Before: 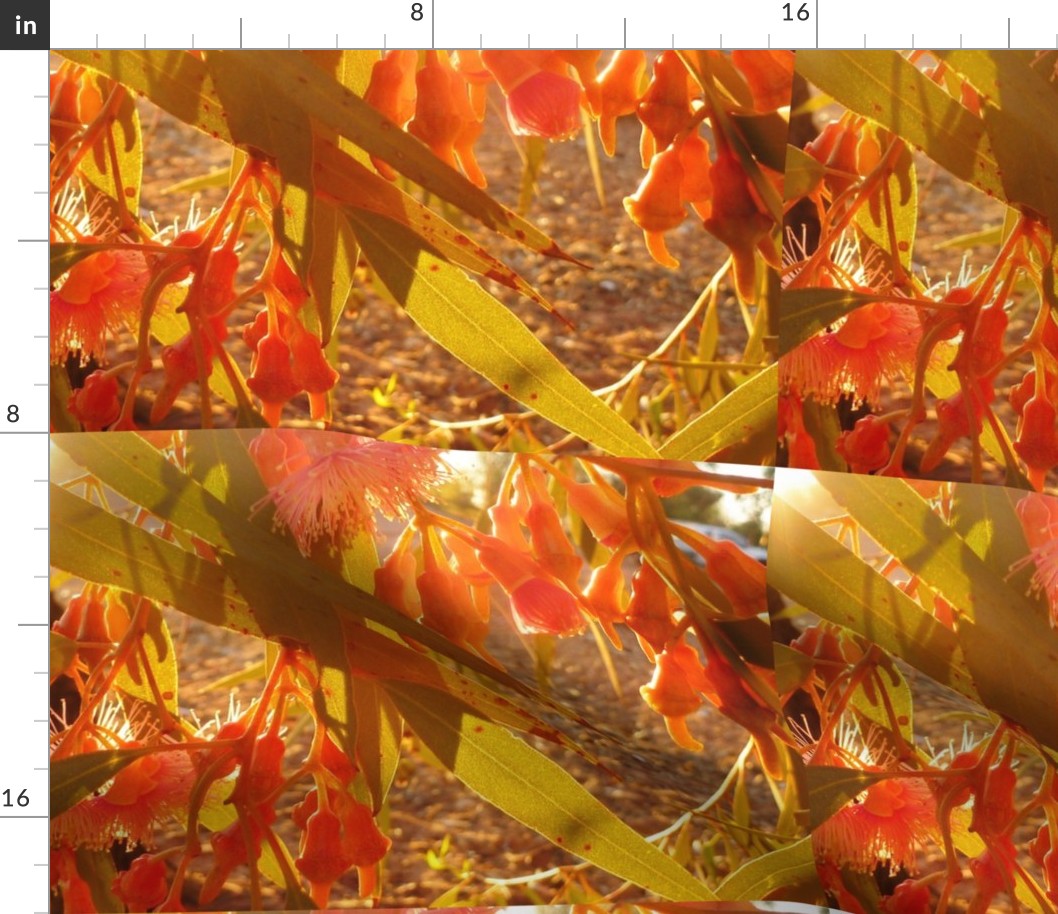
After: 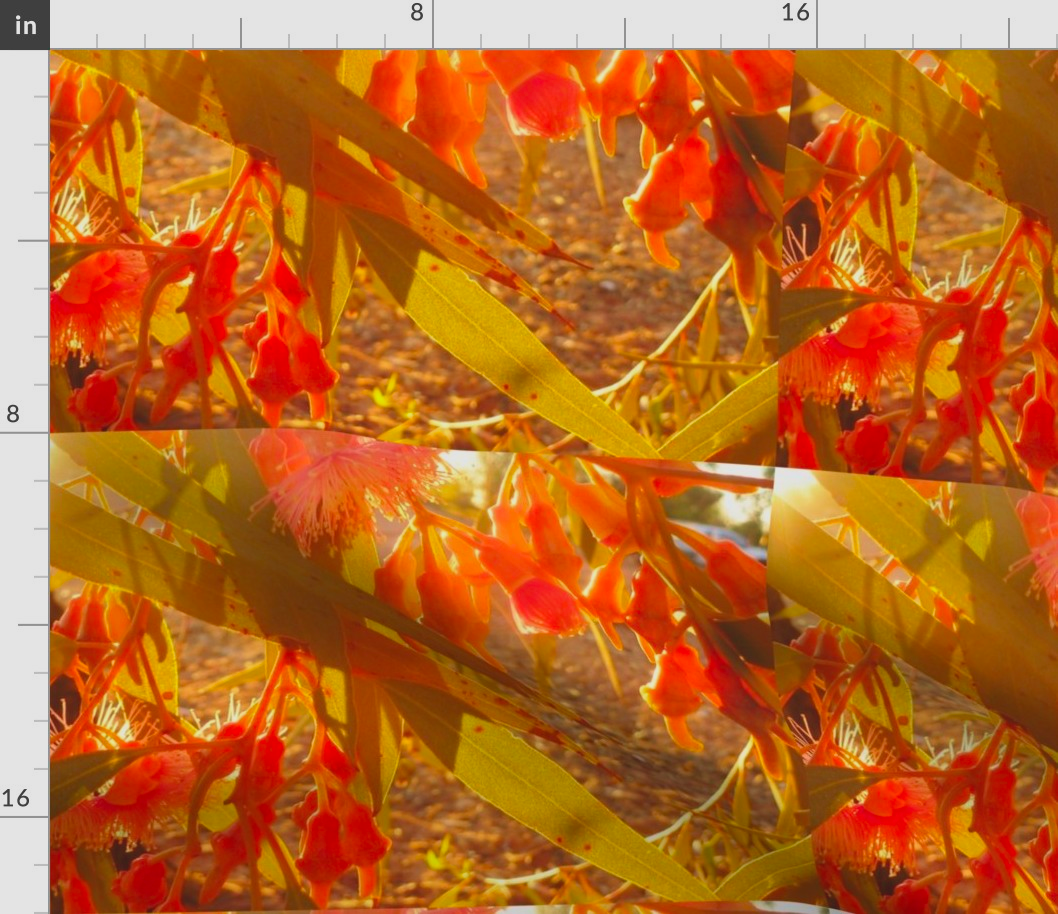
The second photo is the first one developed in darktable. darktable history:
velvia: on, module defaults
contrast brightness saturation: contrast -0.19, saturation 0.19
